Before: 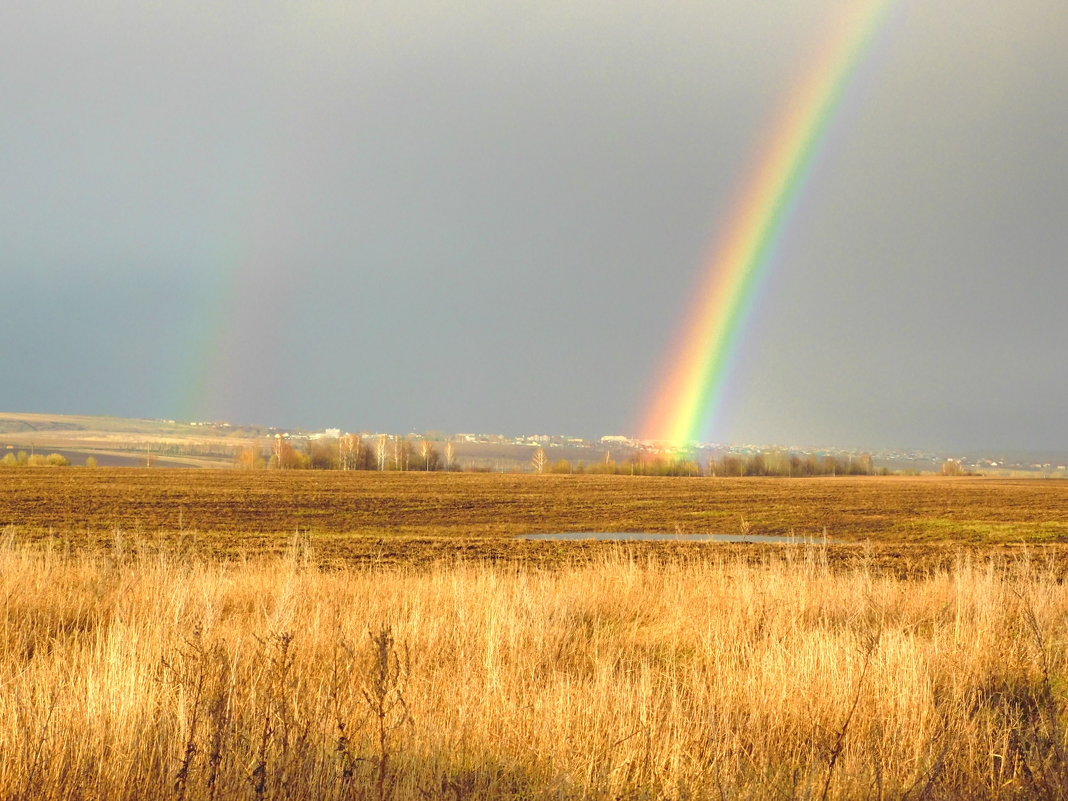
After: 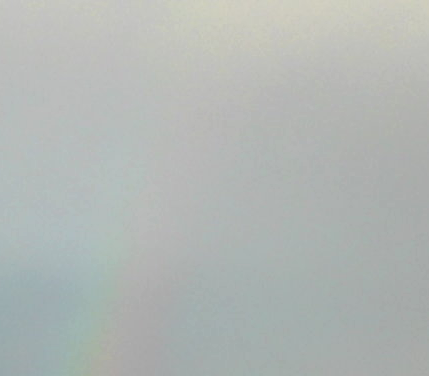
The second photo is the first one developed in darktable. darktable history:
crop and rotate: left 11.024%, top 0.06%, right 48.743%, bottom 52.951%
local contrast: highlights 100%, shadows 100%, detail 119%, midtone range 0.2
